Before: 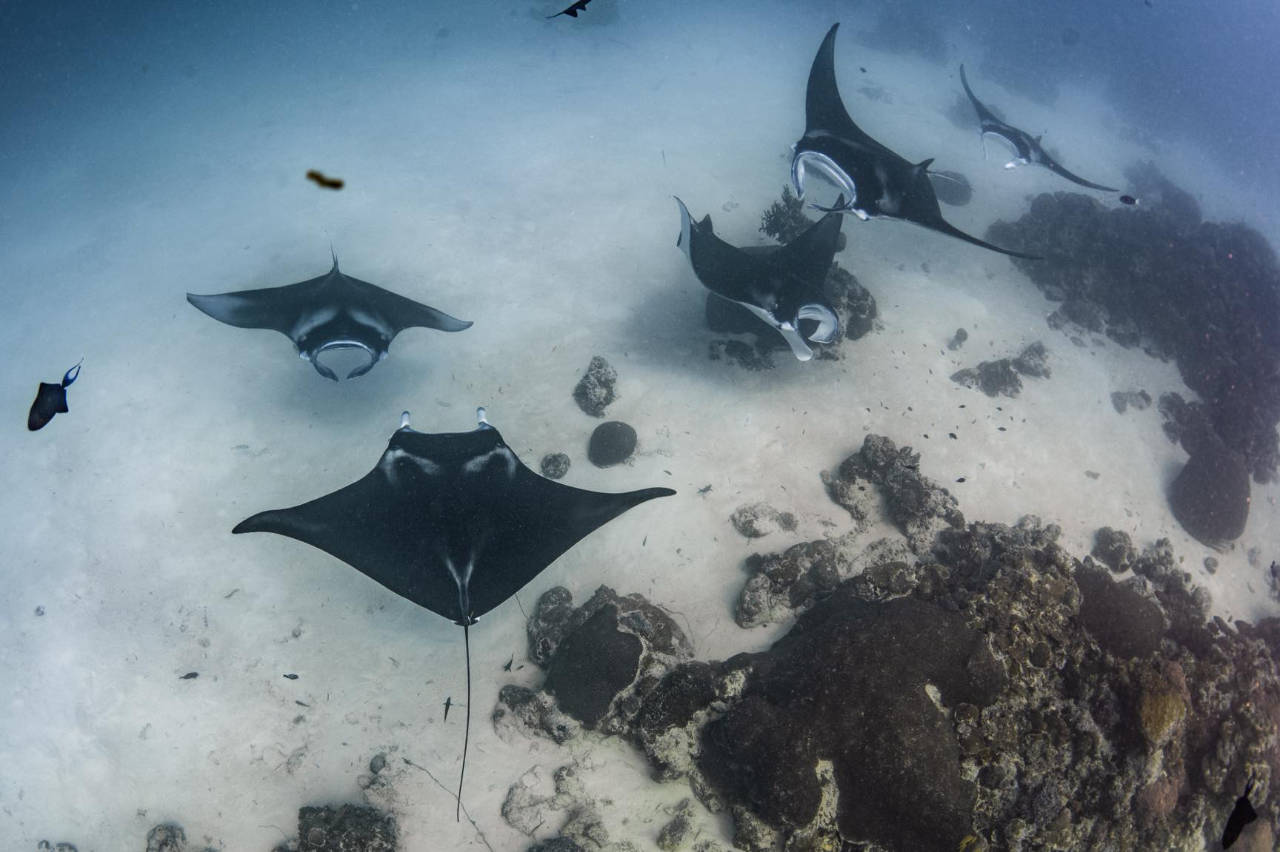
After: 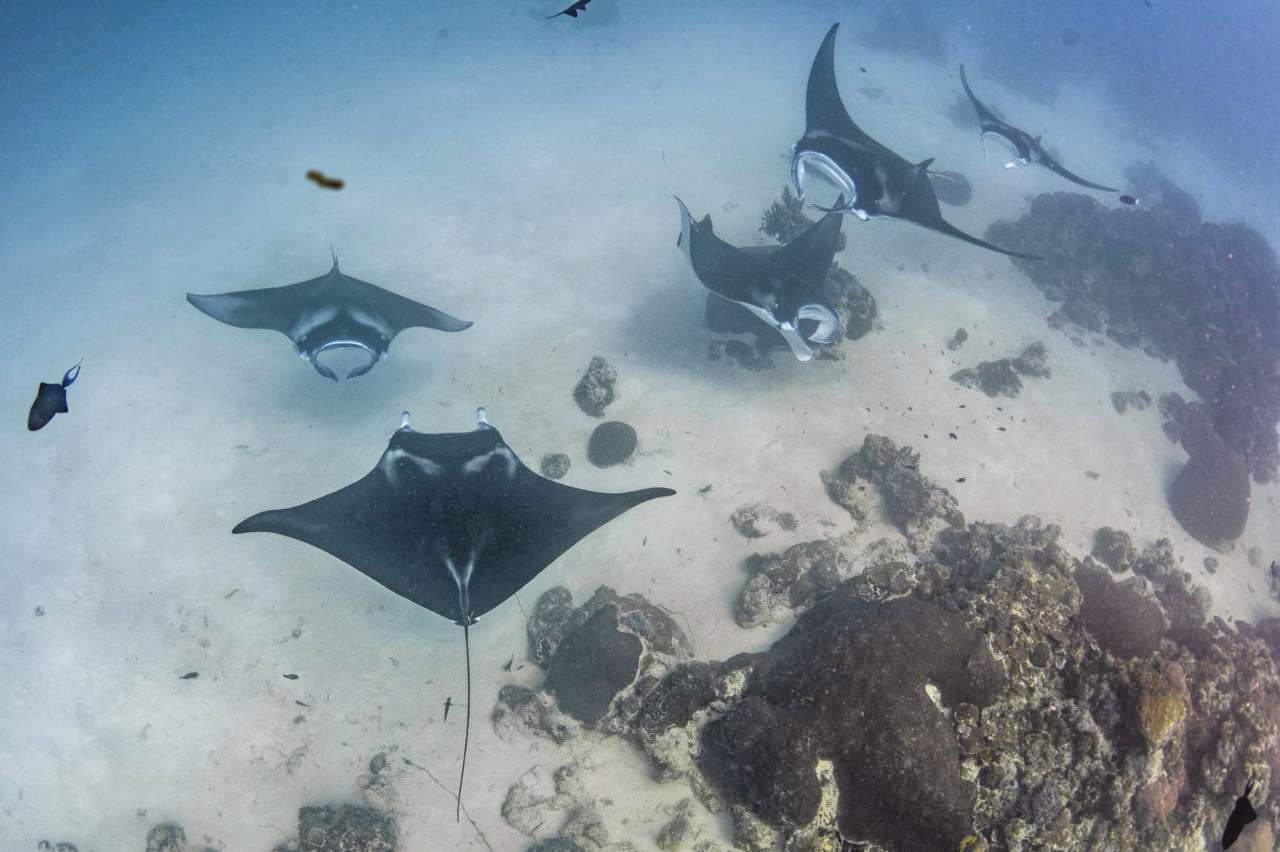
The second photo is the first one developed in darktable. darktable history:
contrast equalizer: octaves 7, y [[0.6 ×6], [0.55 ×6], [0 ×6], [0 ×6], [0 ×6]], mix -0.3
tone equalizer: -7 EV 0.15 EV, -6 EV 0.6 EV, -5 EV 1.15 EV, -4 EV 1.33 EV, -3 EV 1.15 EV, -2 EV 0.6 EV, -1 EV 0.15 EV, mask exposure compensation -0.5 EV
